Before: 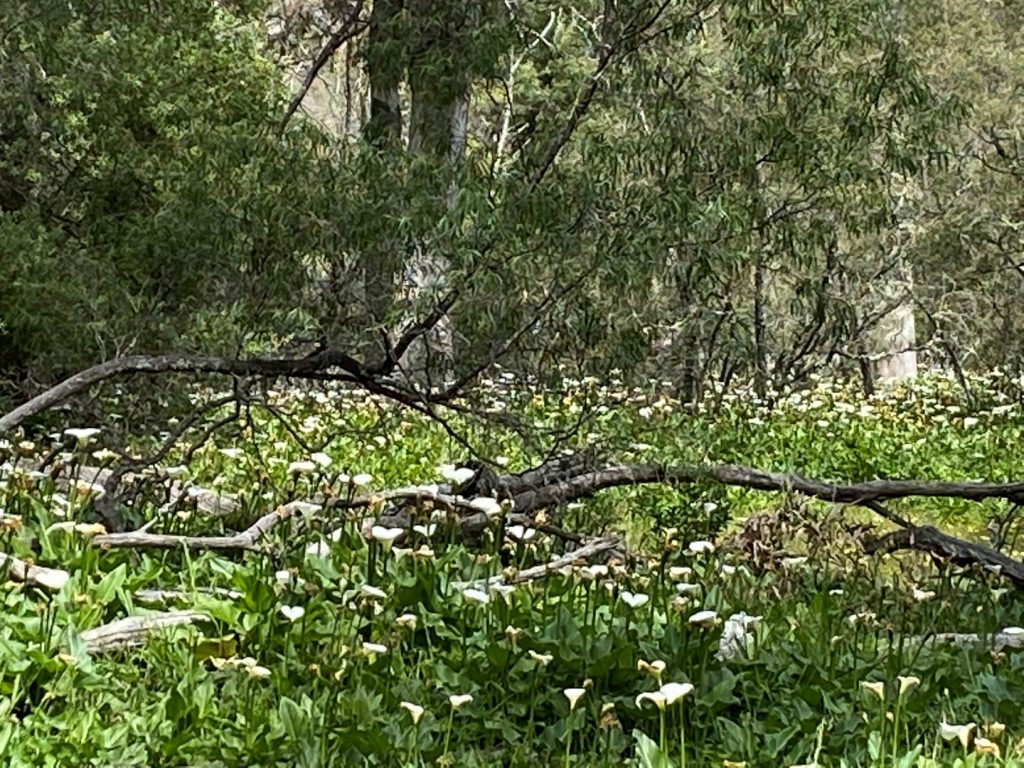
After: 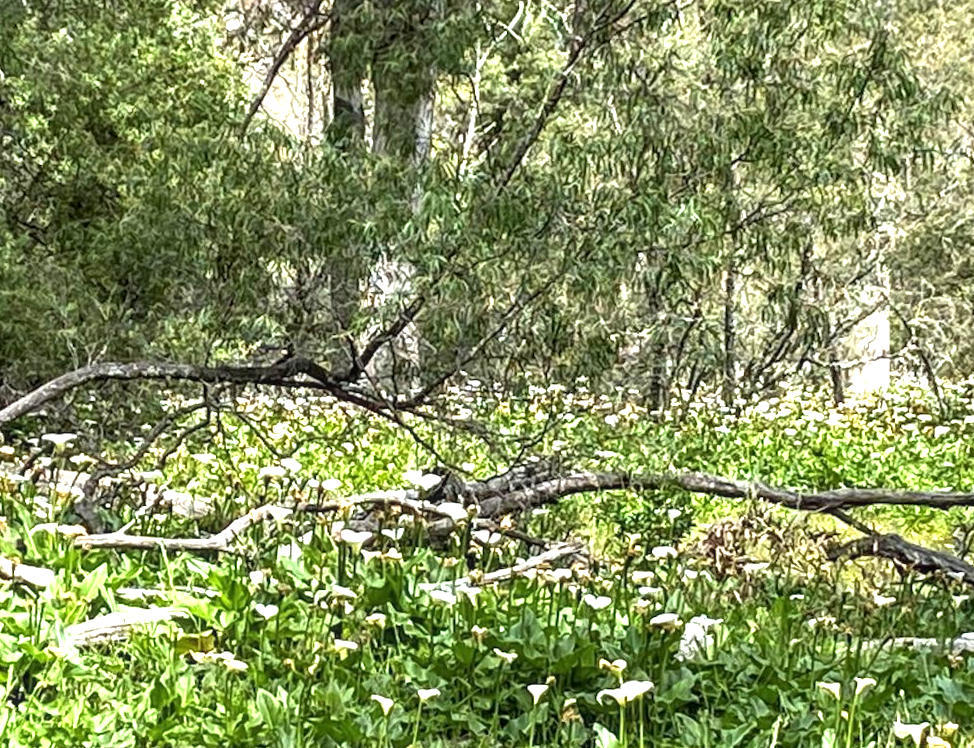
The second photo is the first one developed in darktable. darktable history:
rotate and perspective: rotation 0.074°, lens shift (vertical) 0.096, lens shift (horizontal) -0.041, crop left 0.043, crop right 0.952, crop top 0.024, crop bottom 0.979
exposure: black level correction 0, exposure 1.2 EV, compensate exposure bias true, compensate highlight preservation false
local contrast: on, module defaults
